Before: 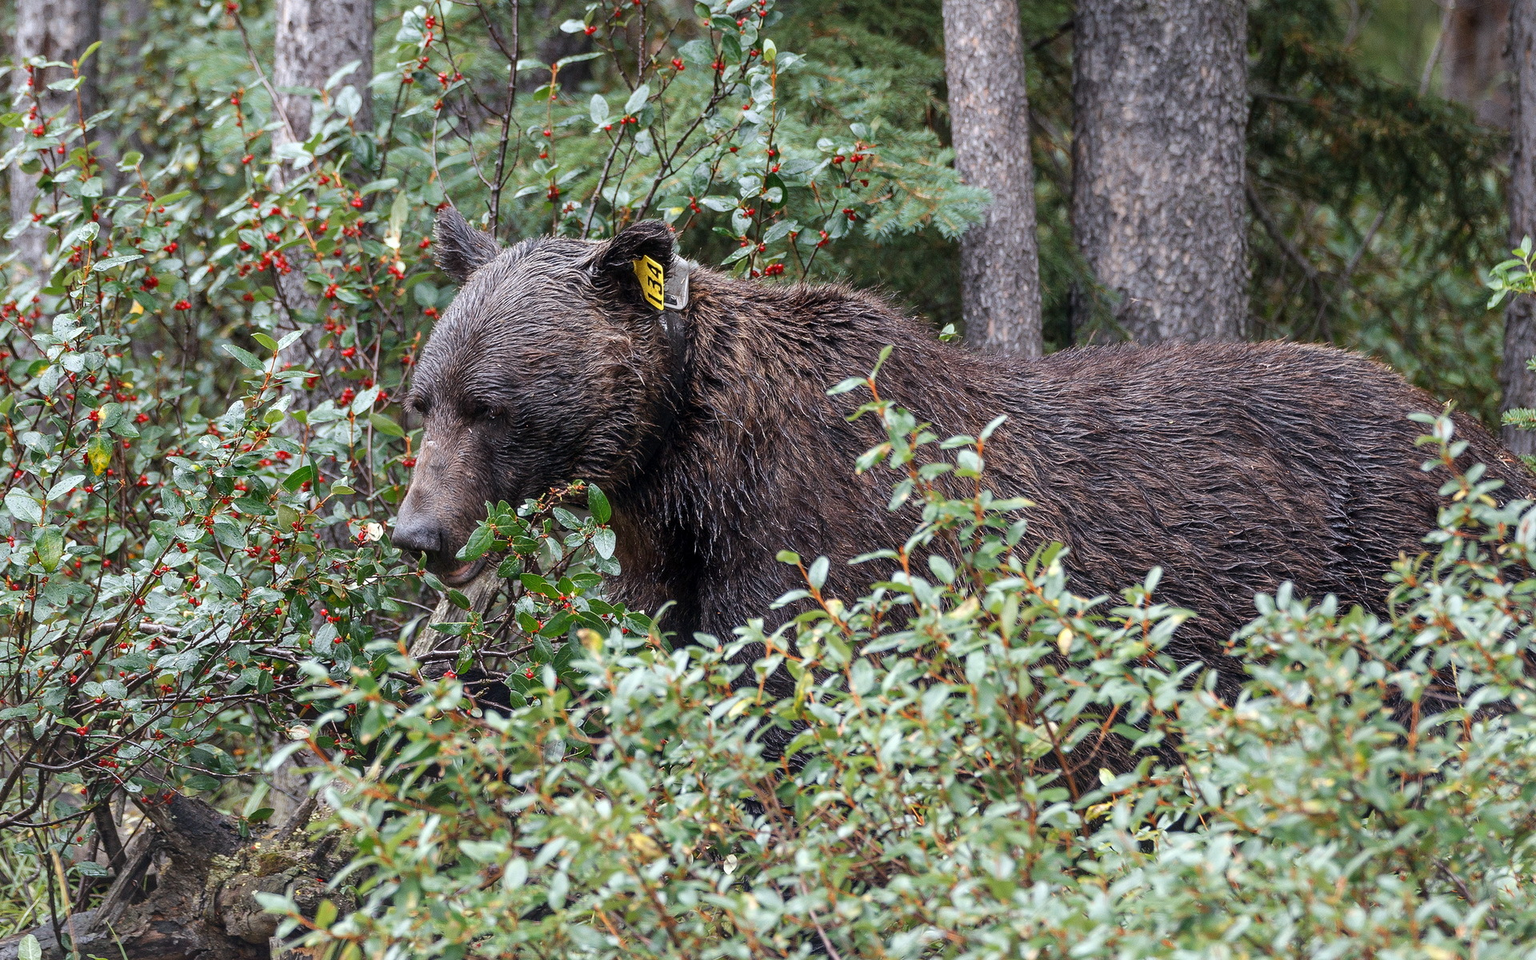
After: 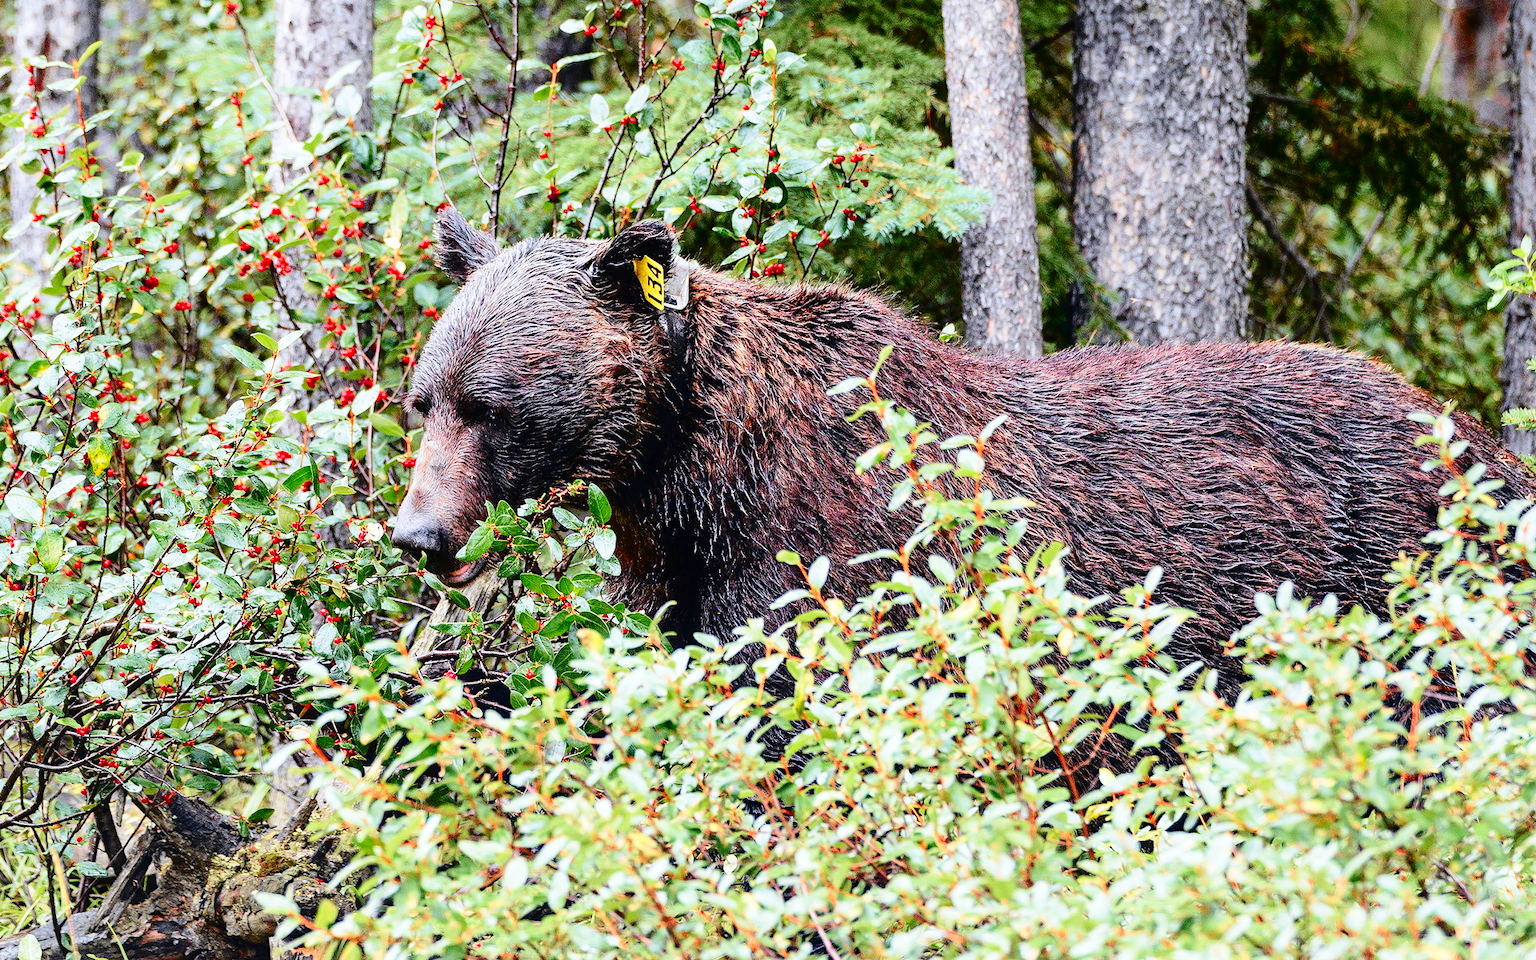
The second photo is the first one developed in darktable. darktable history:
base curve: curves: ch0 [(0, 0) (0.028, 0.03) (0.121, 0.232) (0.46, 0.748) (0.859, 0.968) (1, 1)], preserve colors none
exposure: exposure -0.04 EV, compensate exposure bias true, compensate highlight preservation false
tone curve: curves: ch0 [(0, 0.01) (0.133, 0.057) (0.338, 0.327) (0.494, 0.55) (0.726, 0.807) (1, 1)]; ch1 [(0, 0) (0.346, 0.324) (0.45, 0.431) (0.5, 0.5) (0.522, 0.517) (0.543, 0.578) (1, 1)]; ch2 [(0, 0) (0.44, 0.424) (0.501, 0.499) (0.564, 0.611) (0.622, 0.667) (0.707, 0.746) (1, 1)], color space Lab, independent channels, preserve colors none
